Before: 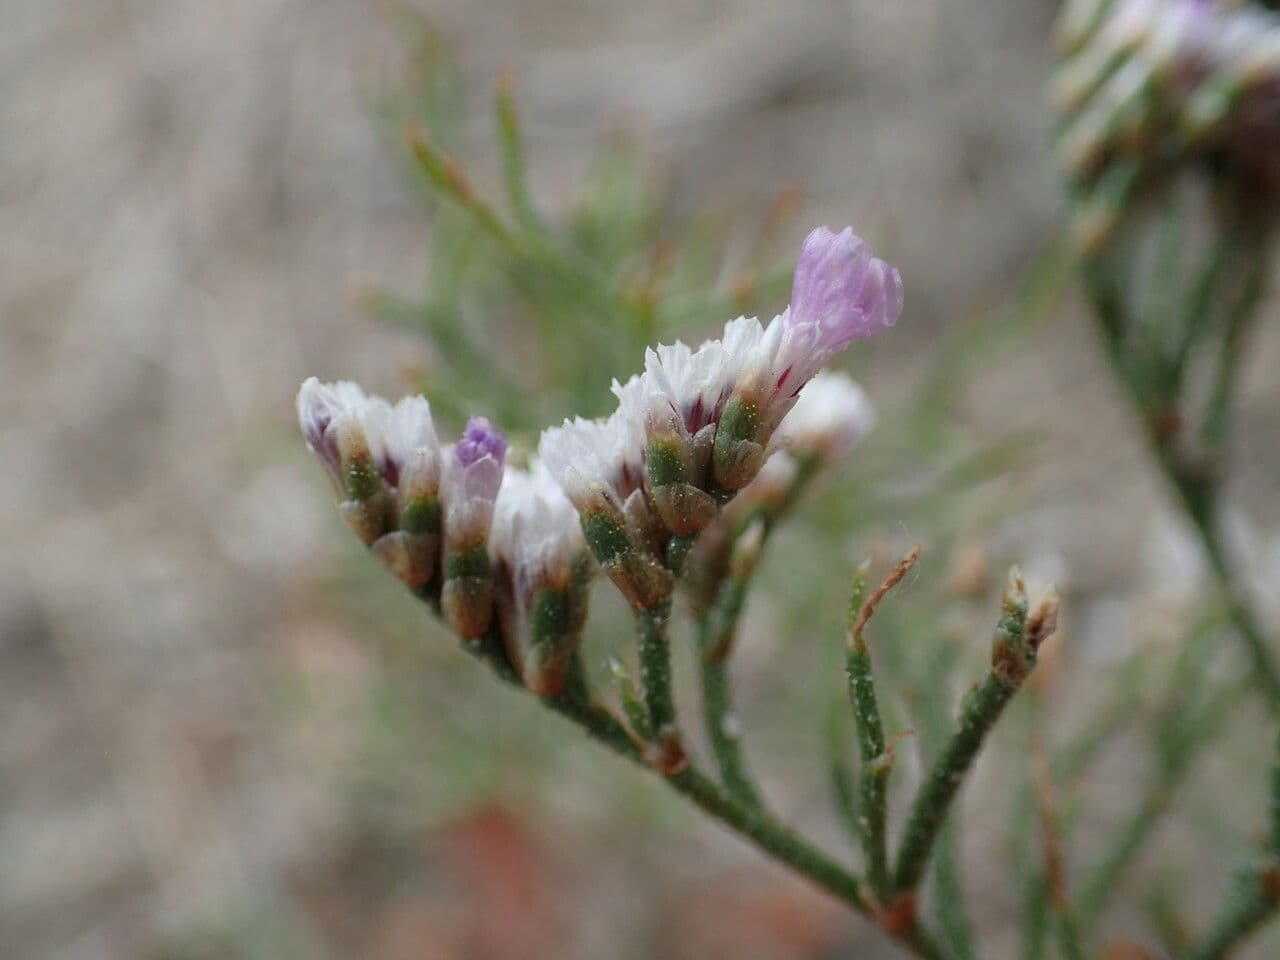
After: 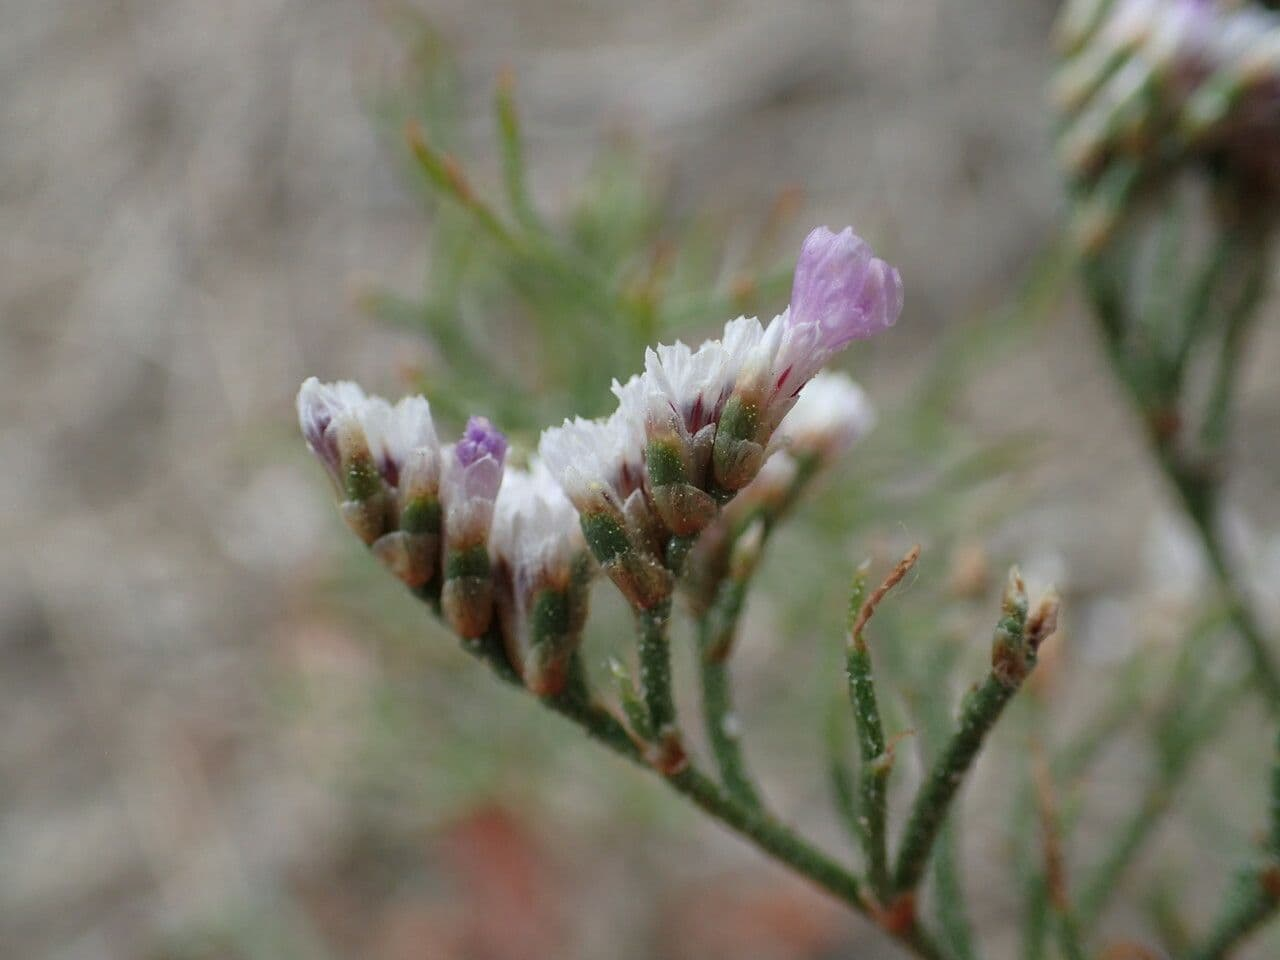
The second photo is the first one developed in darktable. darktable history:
color correction: highlights a* -0.219, highlights b* -0.103
shadows and highlights: radius 107.29, shadows 40.92, highlights -72.07, low approximation 0.01, soften with gaussian
